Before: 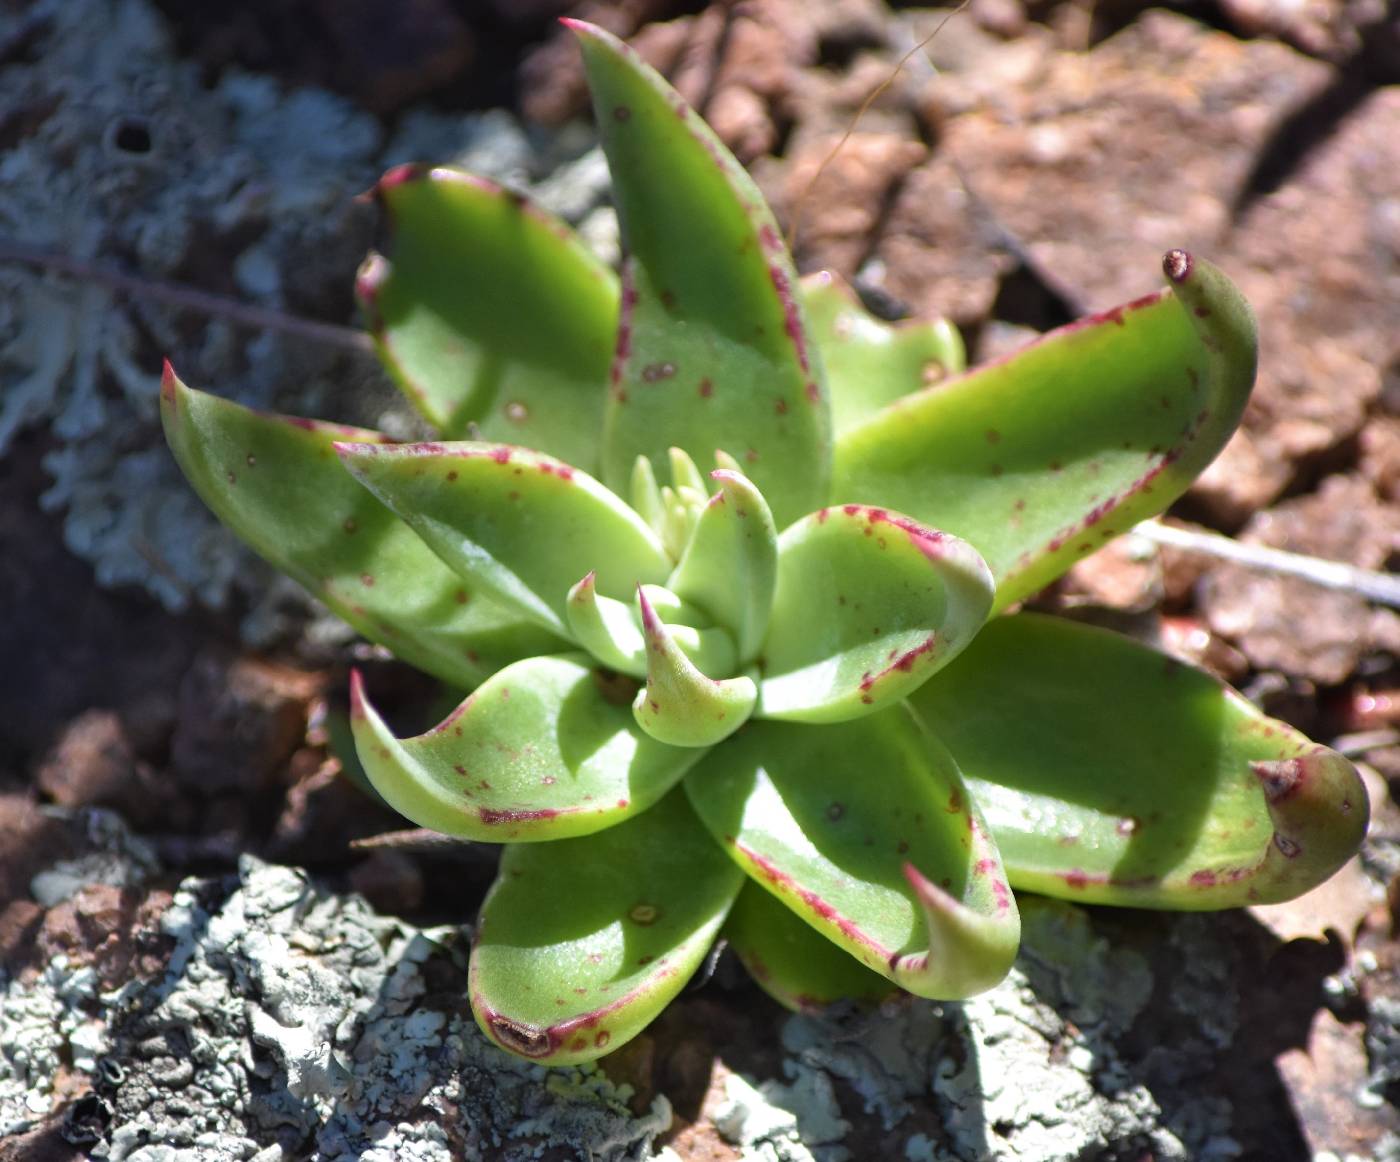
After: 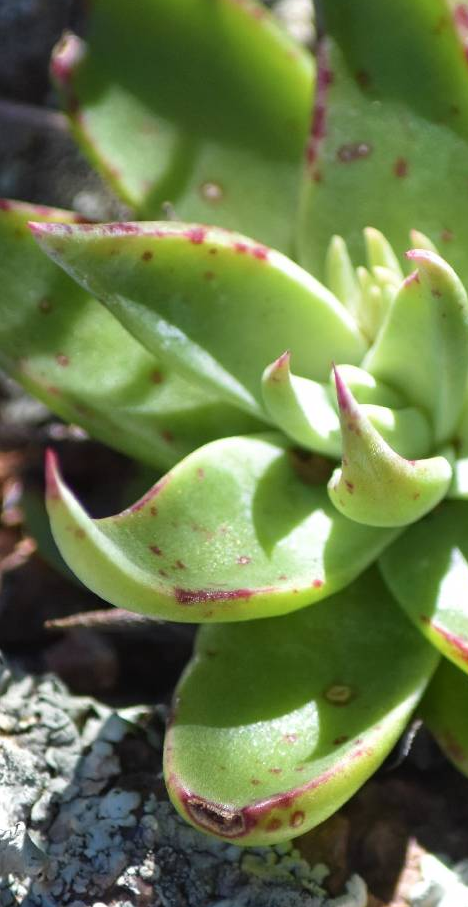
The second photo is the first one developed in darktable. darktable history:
crop and rotate: left 21.808%, top 18.936%, right 44.733%, bottom 2.996%
levels: black 0.077%
